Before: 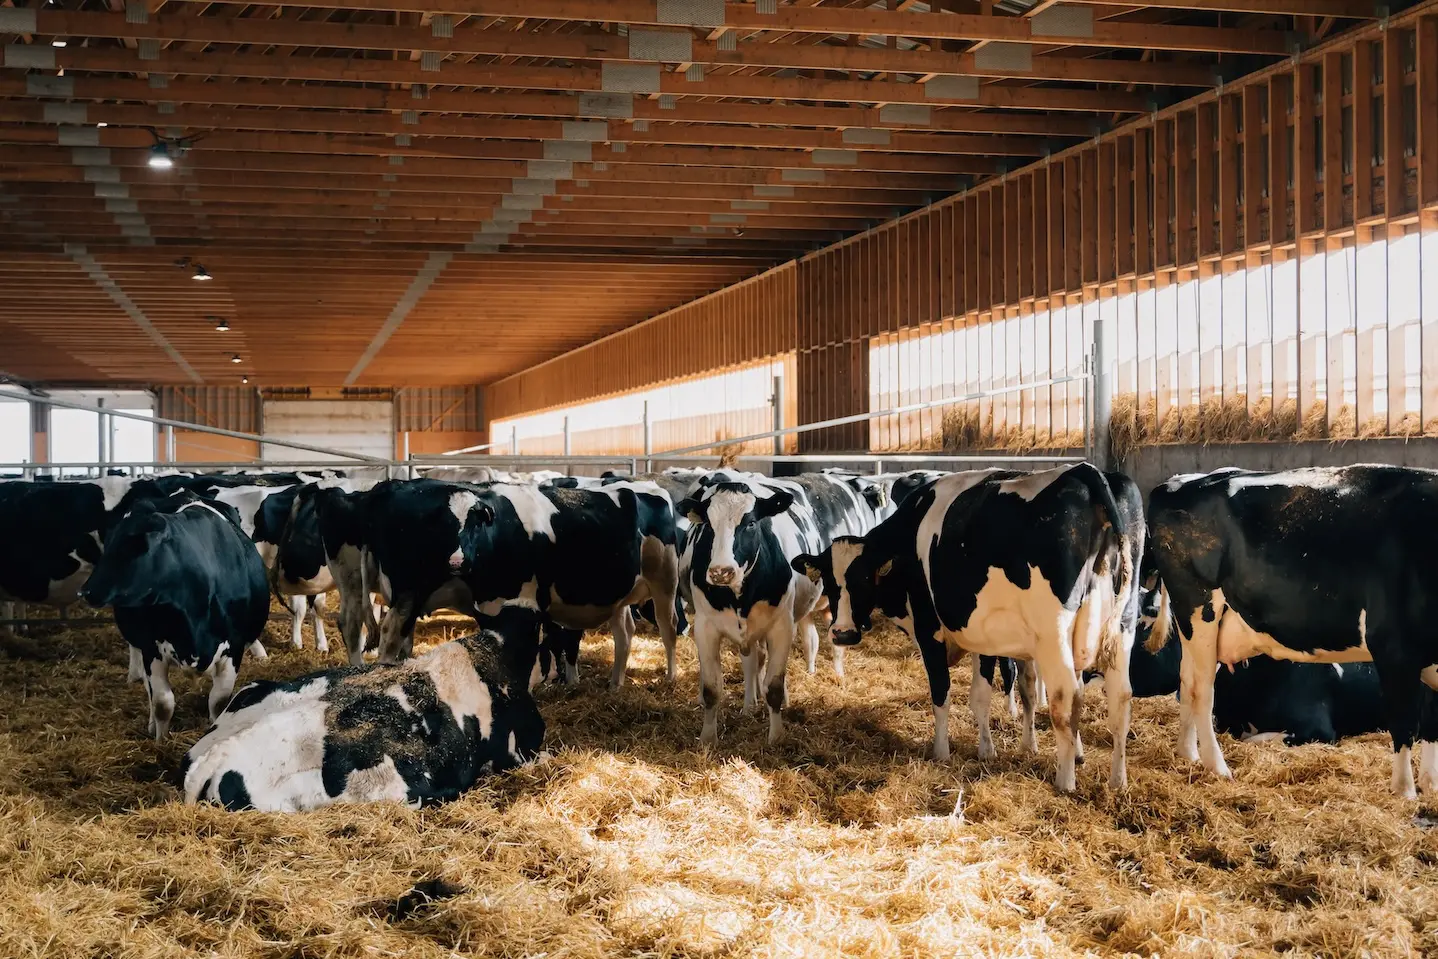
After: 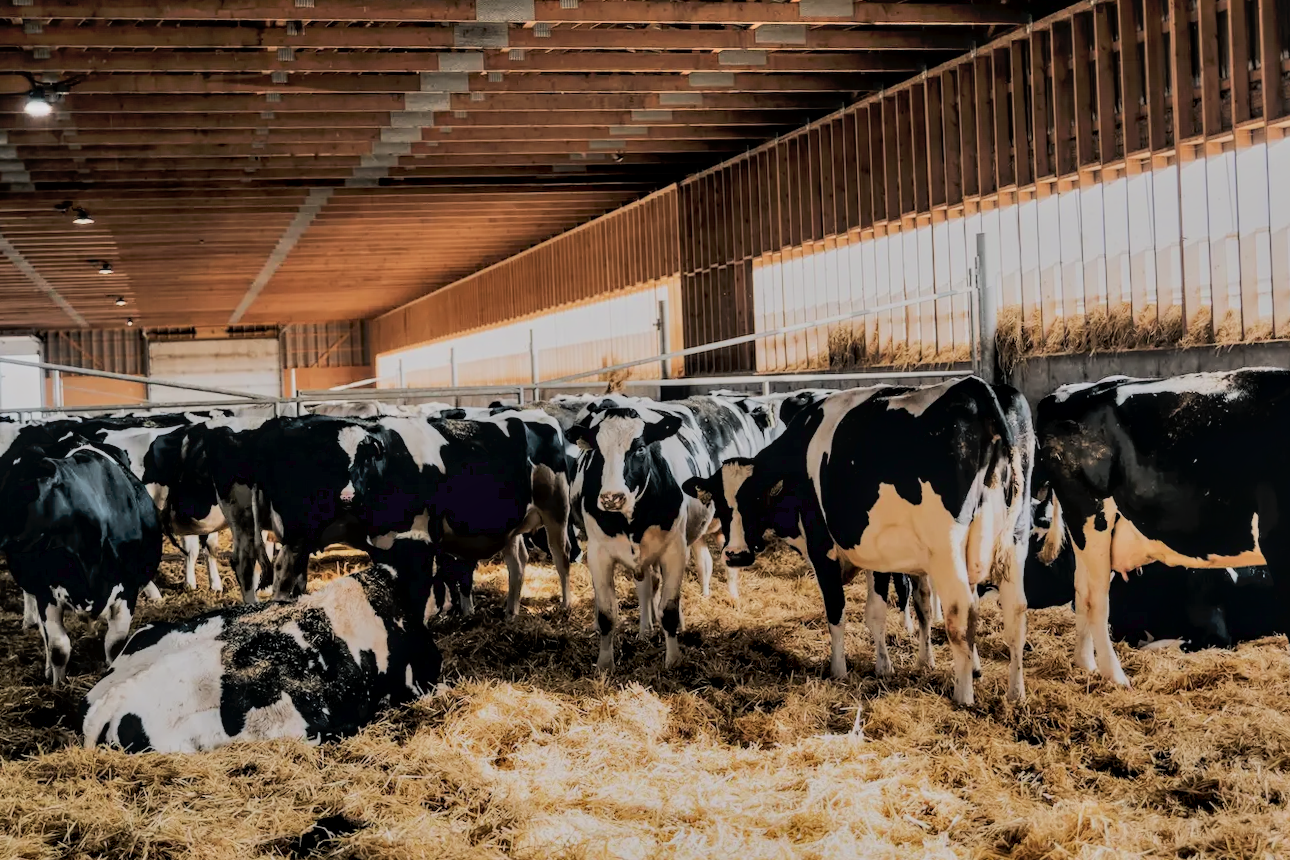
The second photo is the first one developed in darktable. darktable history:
tone equalizer: -8 EV -0.417 EV, -7 EV -0.389 EV, -6 EV -0.333 EV, -5 EV -0.222 EV, -3 EV 0.222 EV, -2 EV 0.333 EV, -1 EV 0.389 EV, +0 EV 0.417 EV, edges refinement/feathering 500, mask exposure compensation -1.57 EV, preserve details no
crop and rotate: angle 1.96°, left 5.673%, top 5.673%
shadows and highlights: soften with gaussian
local contrast: detail 130%
exposure: black level correction 0.001, exposure -0.2 EV, compensate highlight preservation false
tone curve: curves: ch0 [(0, 0) (0.003, 0.023) (0.011, 0.033) (0.025, 0.057) (0.044, 0.099) (0.069, 0.132) (0.1, 0.155) (0.136, 0.179) (0.177, 0.213) (0.224, 0.255) (0.277, 0.299) (0.335, 0.347) (0.399, 0.407) (0.468, 0.473) (0.543, 0.546) (0.623, 0.619) (0.709, 0.698) (0.801, 0.775) (0.898, 0.871) (1, 1)], preserve colors none
filmic rgb: black relative exposure -6.15 EV, white relative exposure 6.96 EV, hardness 2.23, color science v6 (2022)
